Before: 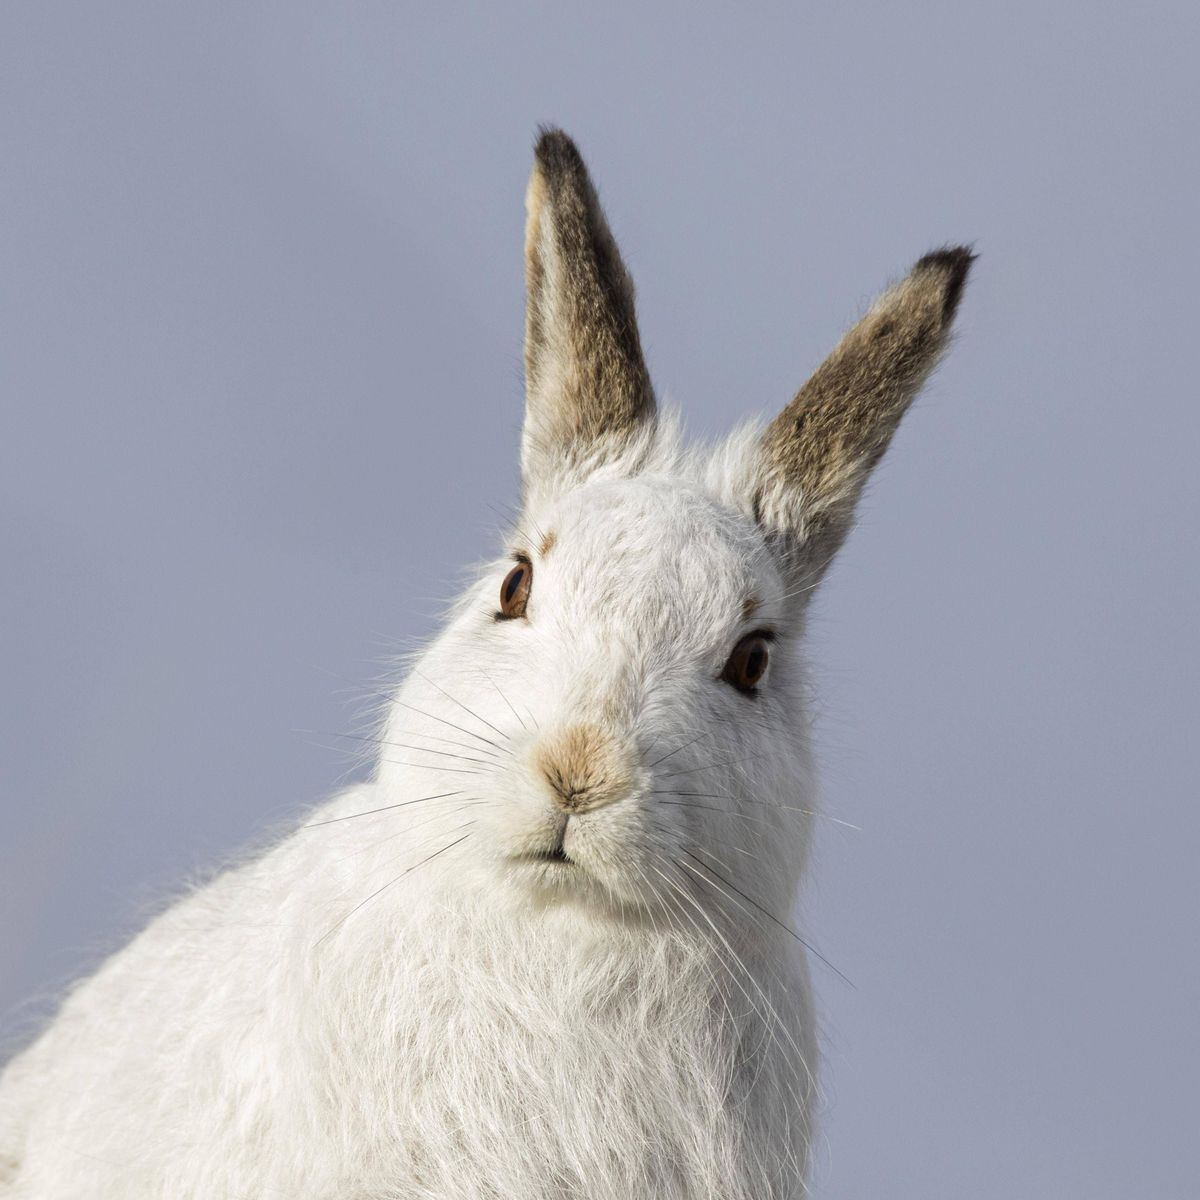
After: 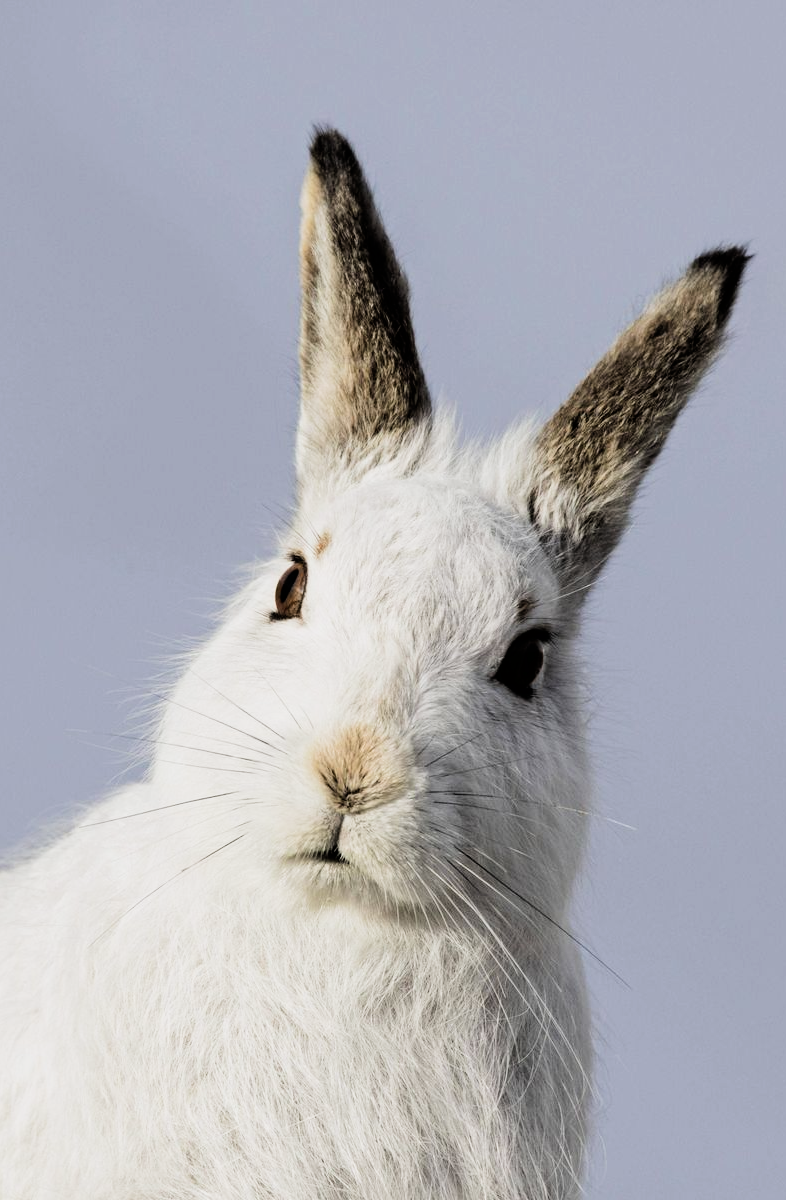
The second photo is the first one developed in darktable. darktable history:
crop and rotate: left 18.761%, right 15.693%
filmic rgb: black relative exposure -5.13 EV, white relative exposure 3.55 EV, hardness 3.16, contrast 1.514, highlights saturation mix -48.91%
